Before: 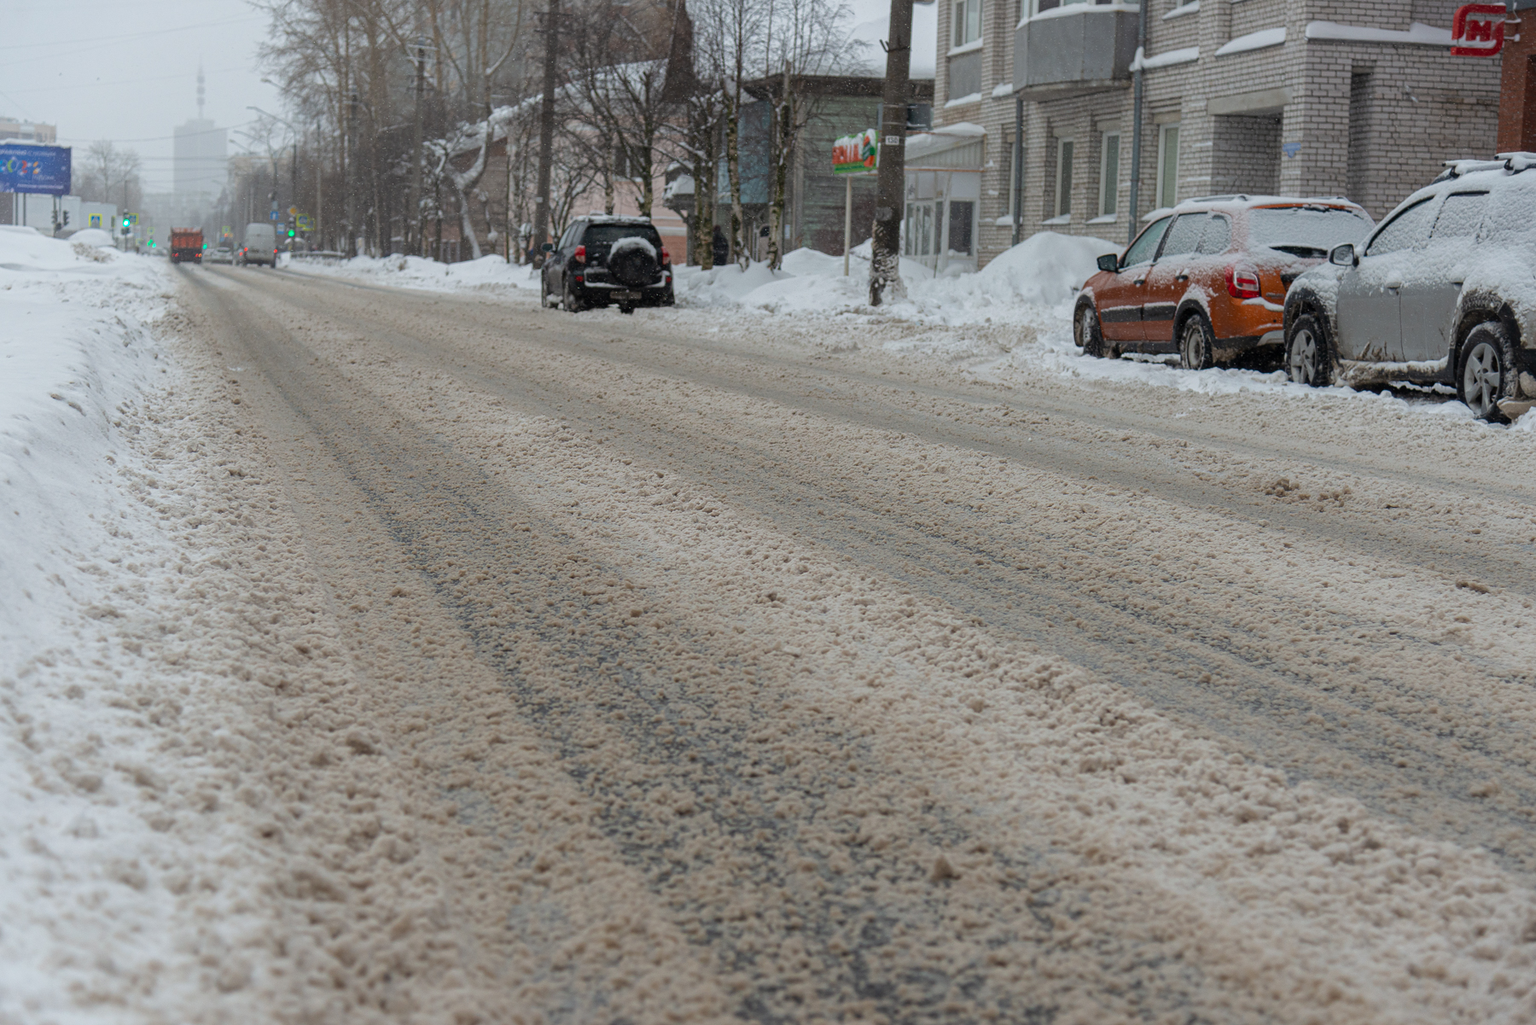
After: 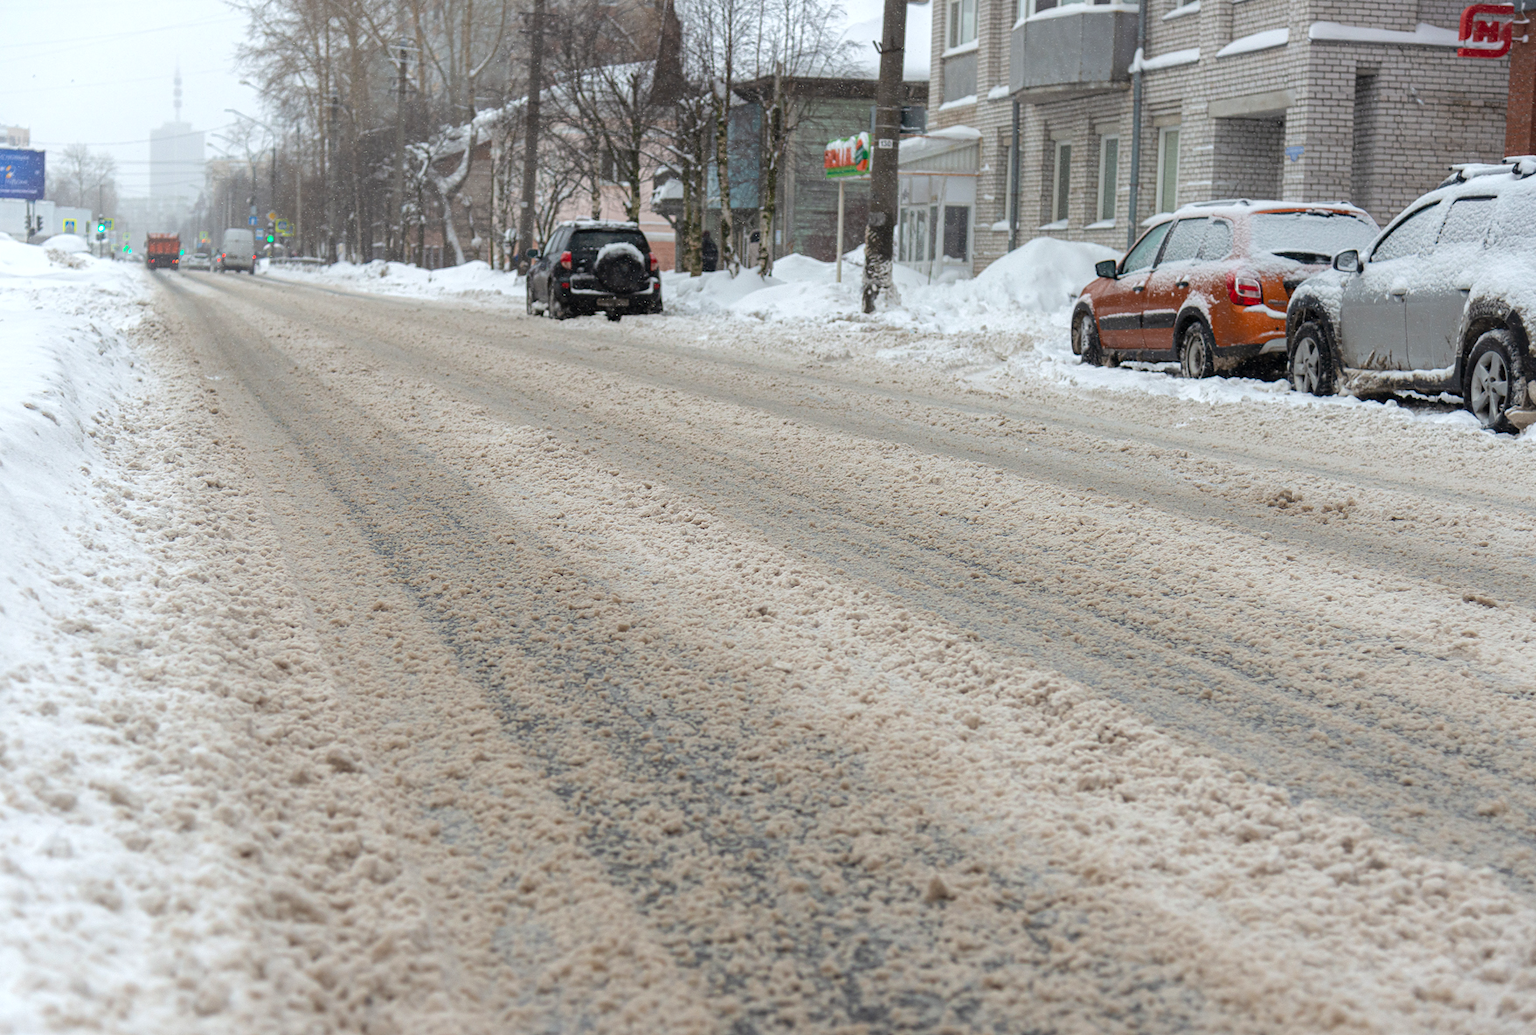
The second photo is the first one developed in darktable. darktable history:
crop and rotate: left 1.782%, right 0.548%, bottom 1.282%
exposure: exposure 0.6 EV, compensate highlight preservation false
